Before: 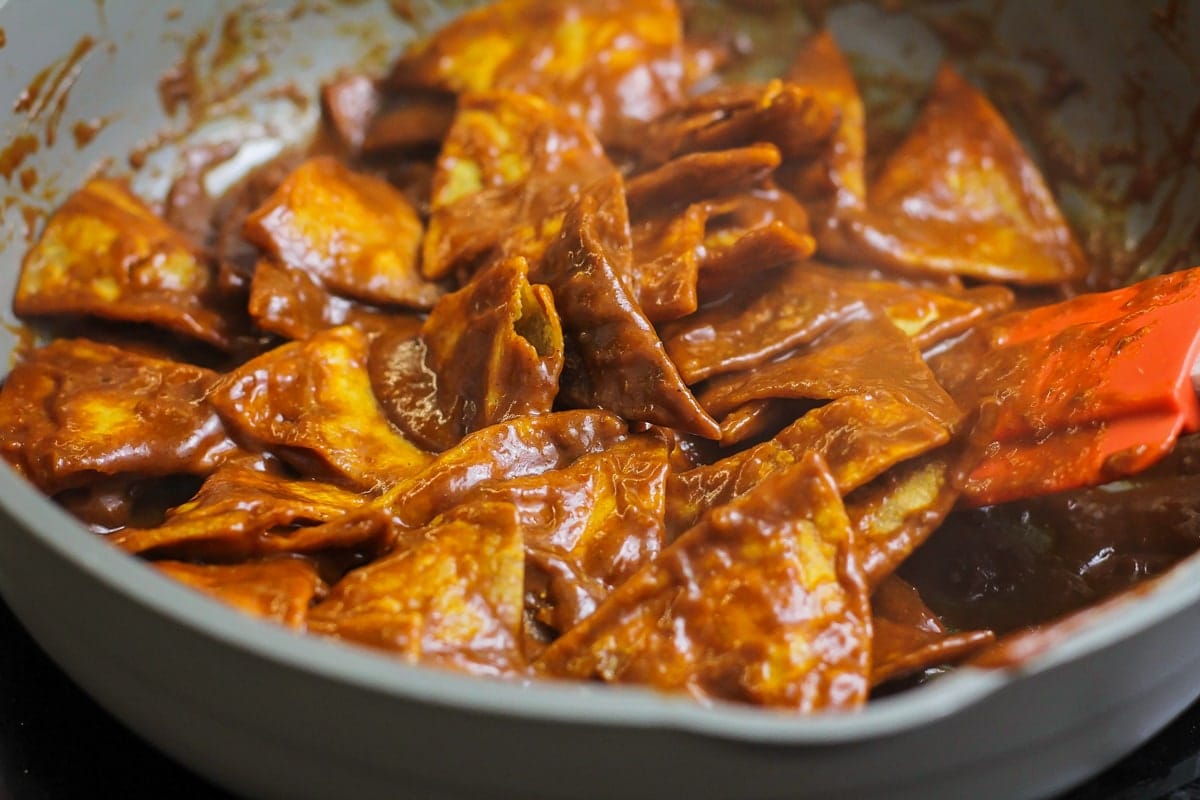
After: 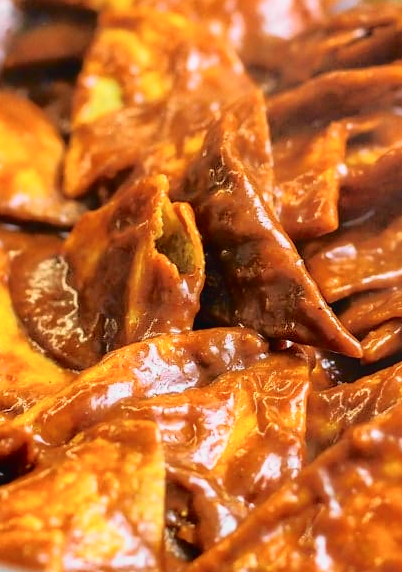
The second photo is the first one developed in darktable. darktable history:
crop and rotate: left 29.931%, top 10.354%, right 36.529%, bottom 18.022%
tone curve: curves: ch0 [(0, 0.015) (0.091, 0.055) (0.184, 0.159) (0.304, 0.382) (0.492, 0.579) (0.628, 0.755) (0.832, 0.932) (0.984, 0.963)]; ch1 [(0, 0) (0.34, 0.235) (0.46, 0.46) (0.515, 0.502) (0.553, 0.567) (0.764, 0.815) (1, 1)]; ch2 [(0, 0) (0.44, 0.458) (0.479, 0.492) (0.524, 0.507) (0.557, 0.567) (0.673, 0.699) (1, 1)], color space Lab, independent channels, preserve colors none
